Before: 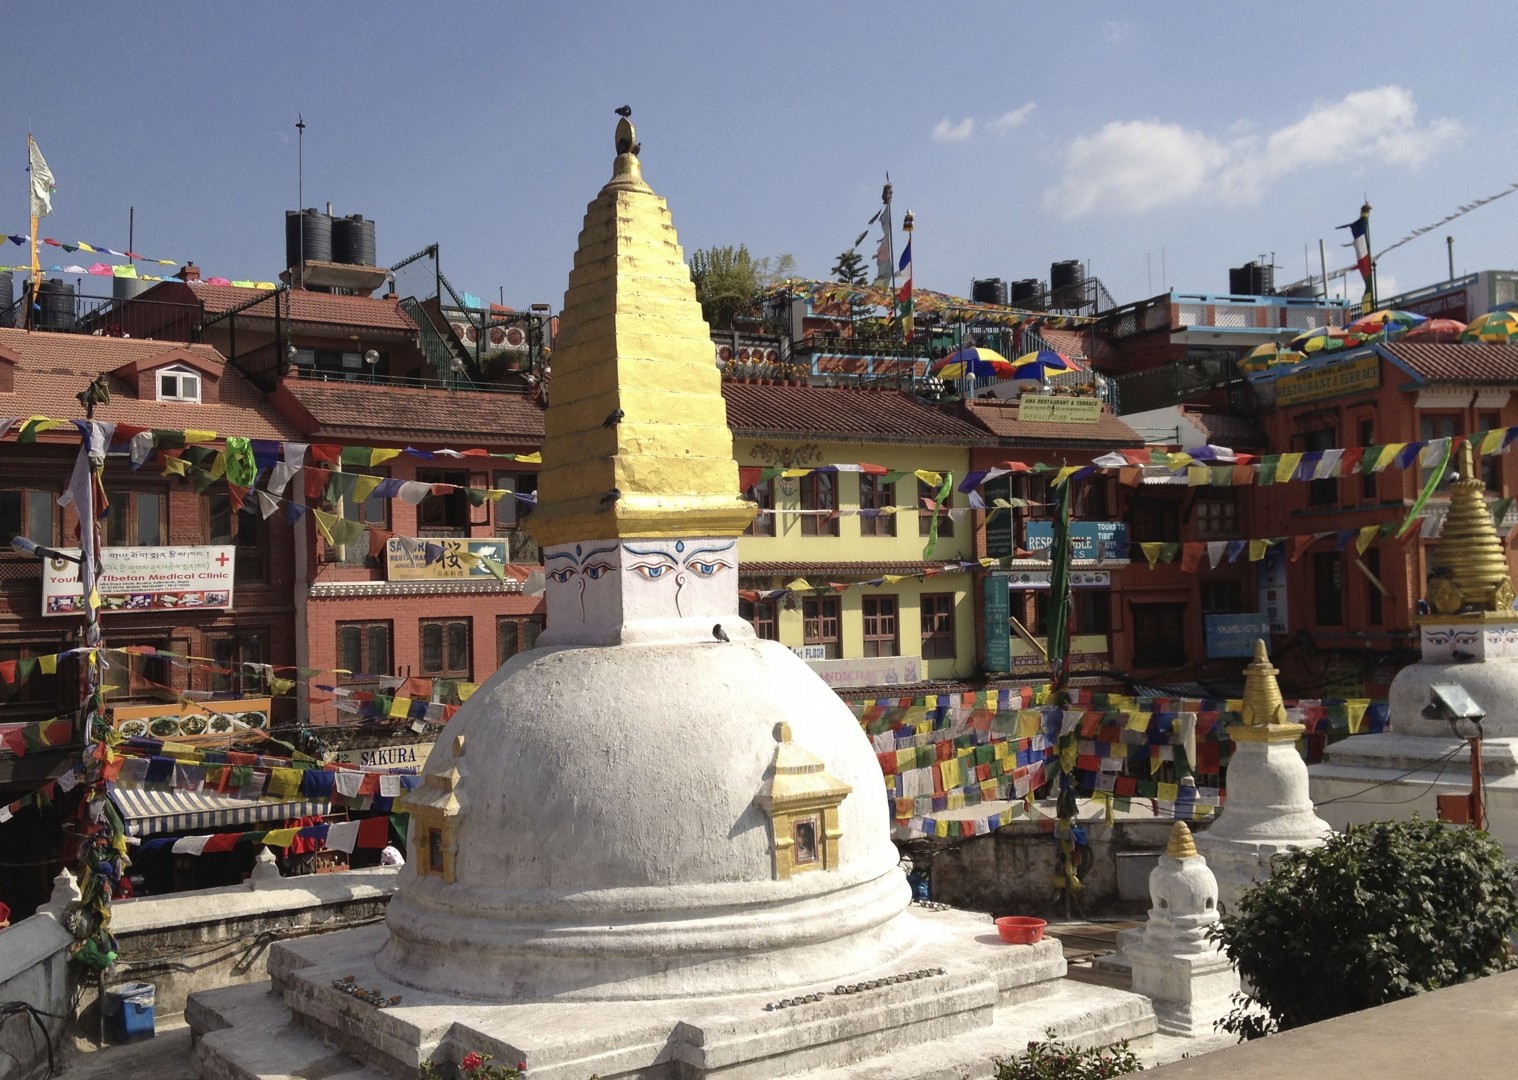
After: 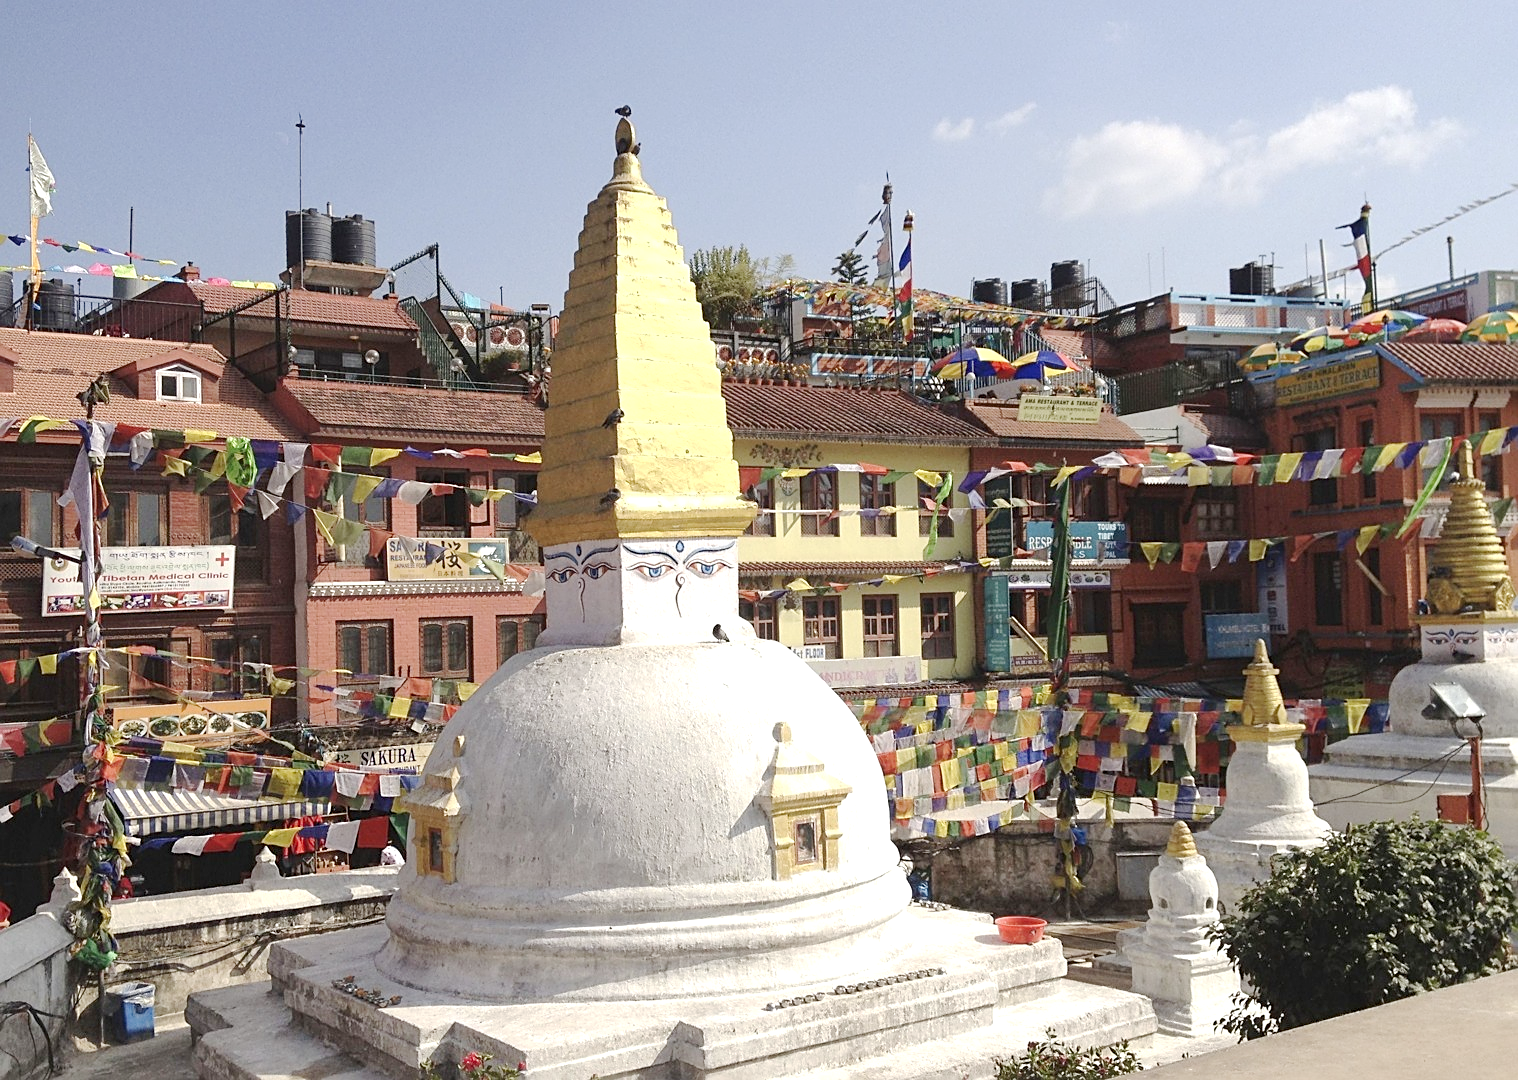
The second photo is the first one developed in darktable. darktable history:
exposure: exposure 0.367 EV, compensate highlight preservation false
base curve: curves: ch0 [(0, 0) (0.158, 0.273) (0.879, 0.895) (1, 1)], preserve colors none
sharpen: on, module defaults
